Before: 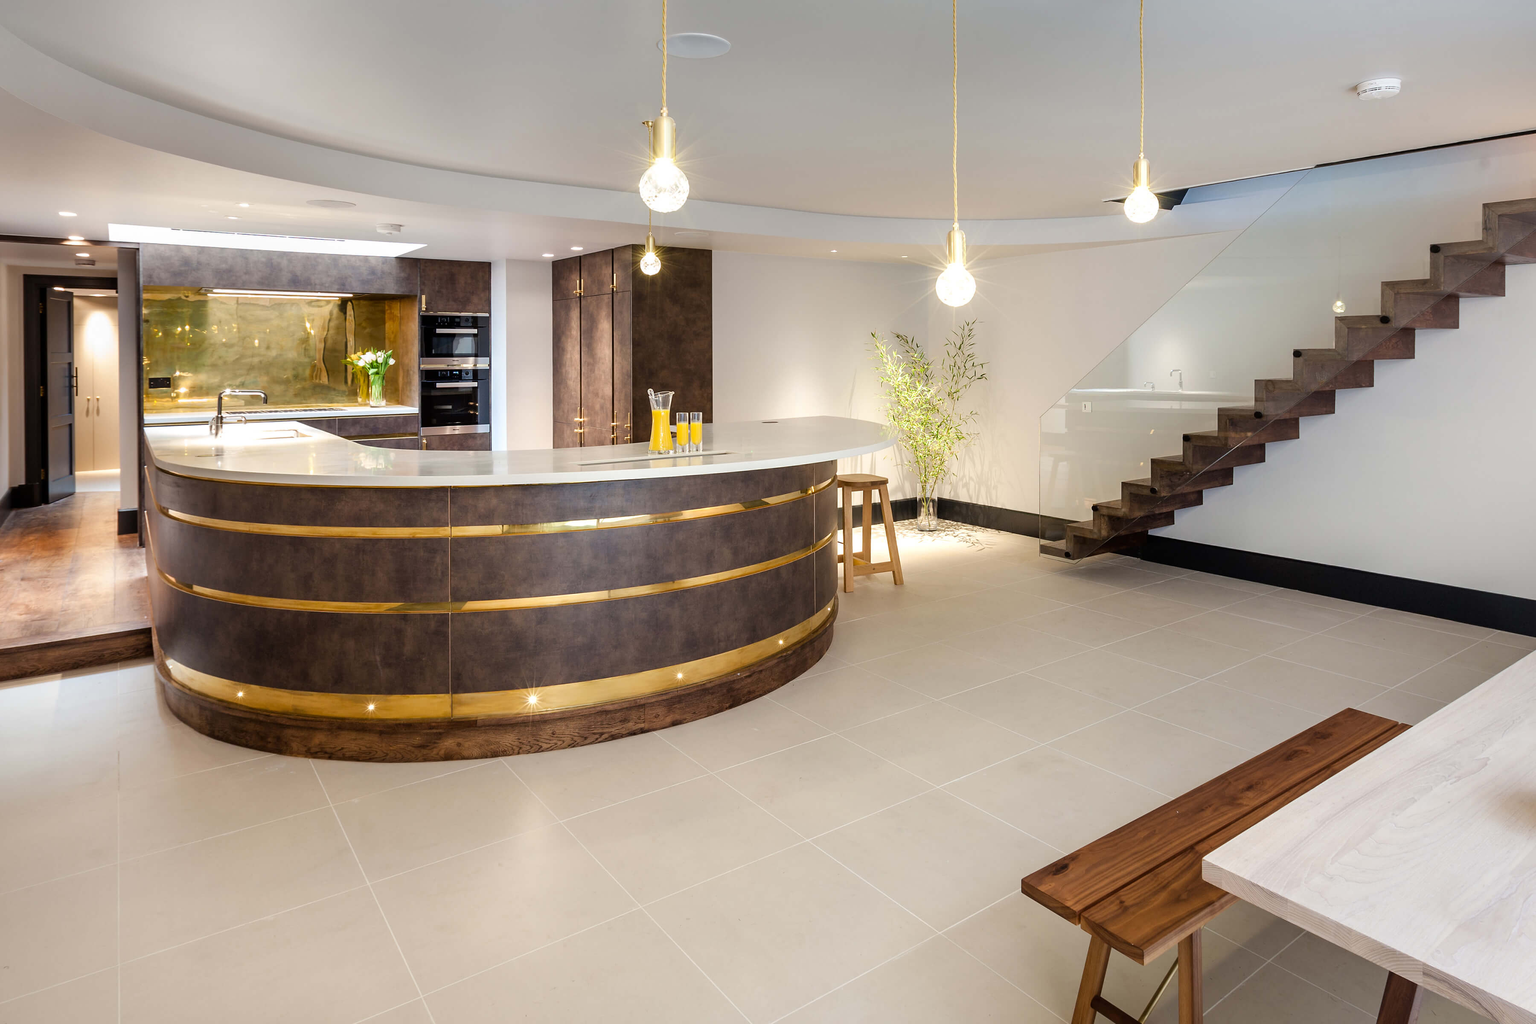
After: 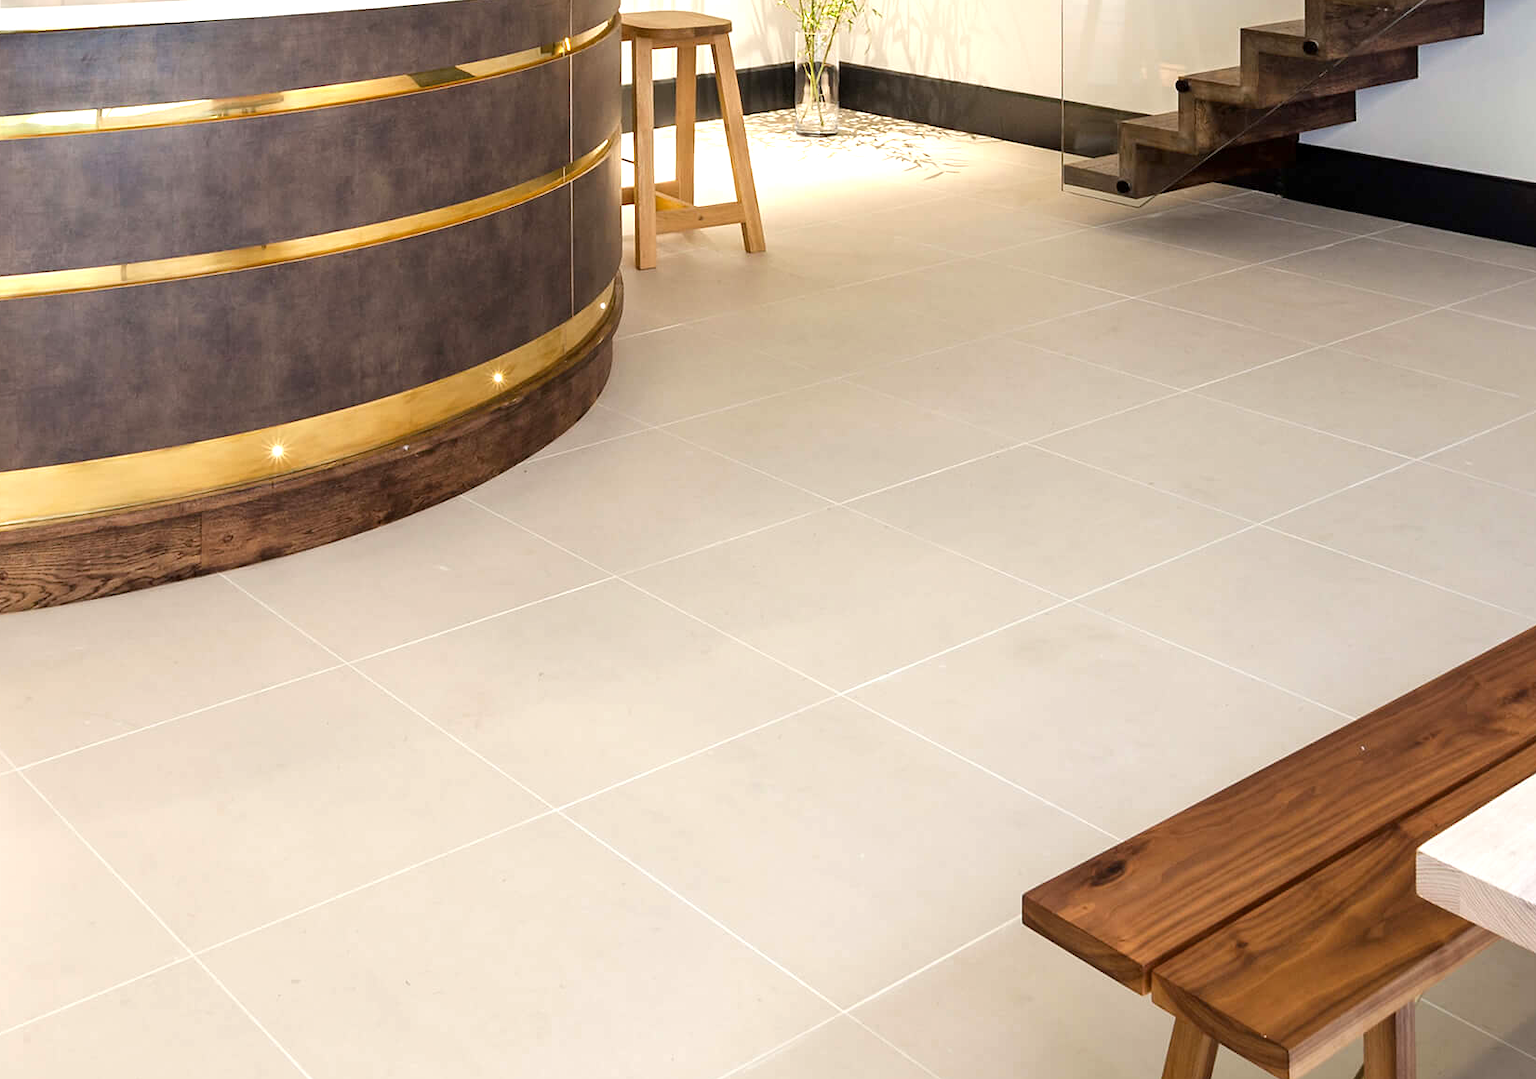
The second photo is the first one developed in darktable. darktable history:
crop: left 35.976%, top 45.819%, right 18.162%, bottom 5.807%
exposure: black level correction 0.001, exposure 0.5 EV, compensate exposure bias true, compensate highlight preservation false
